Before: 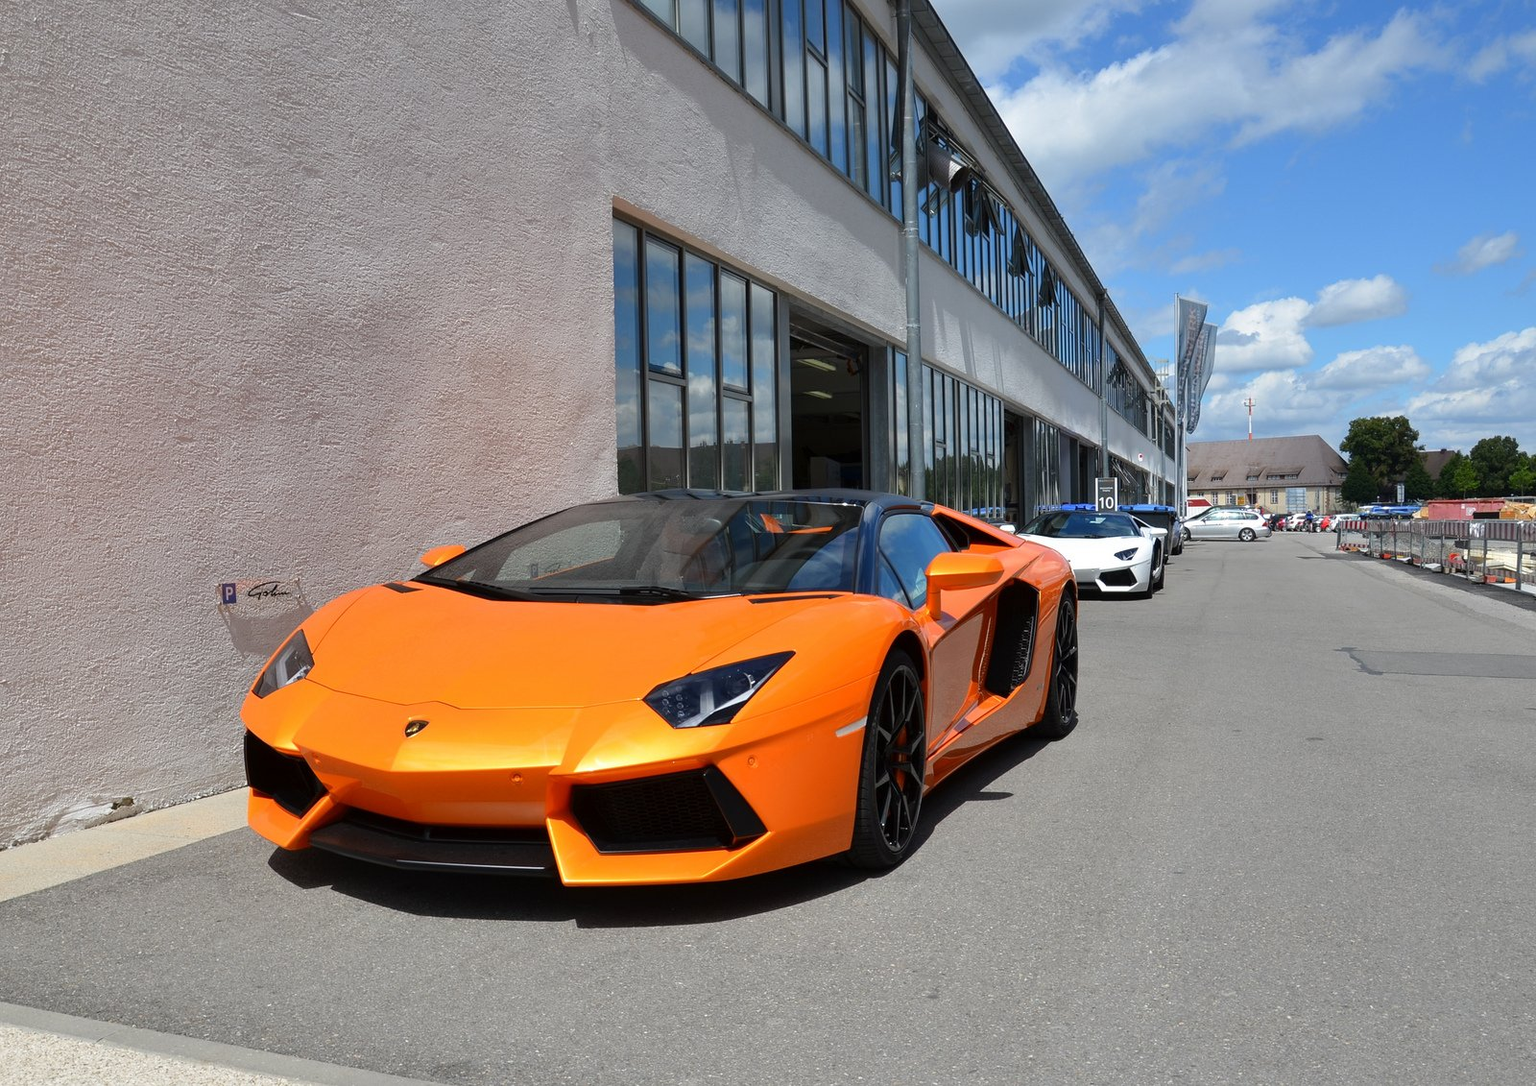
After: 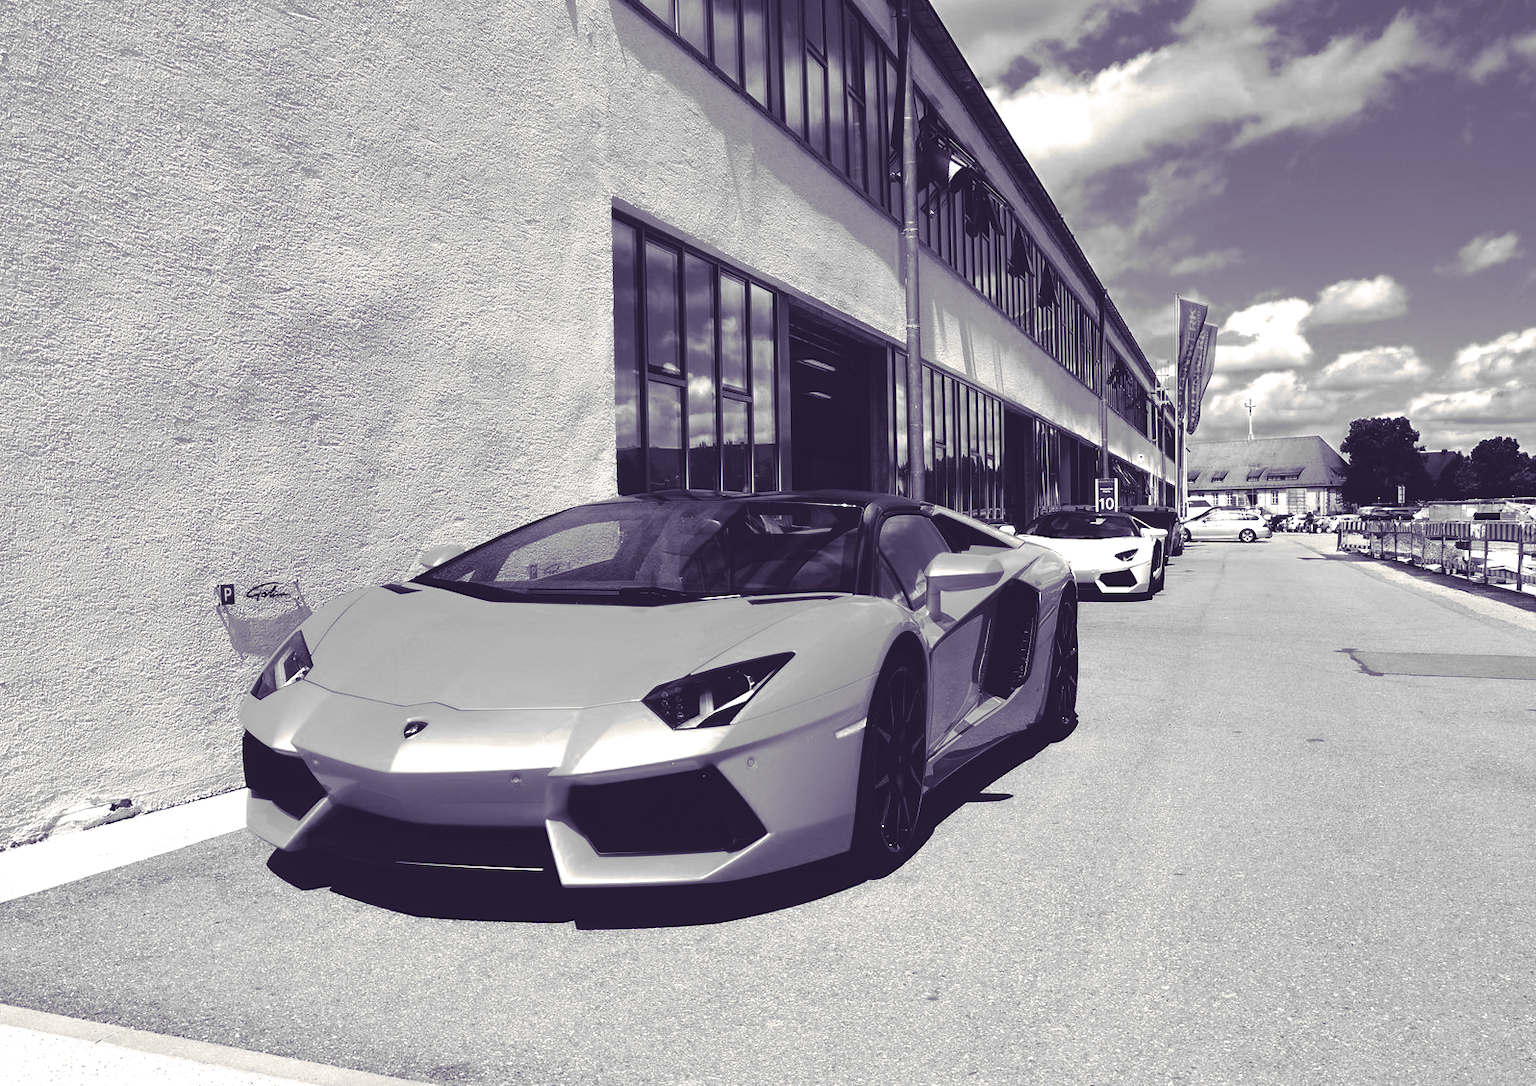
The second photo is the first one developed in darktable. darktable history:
color zones: curves: ch0 [(0.002, 0.593) (0.143, 0.417) (0.285, 0.541) (0.455, 0.289) (0.608, 0.327) (0.727, 0.283) (0.869, 0.571) (1, 0.603)]; ch1 [(0, 0) (0.143, 0) (0.286, 0) (0.429, 0) (0.571, 0) (0.714, 0) (0.857, 0)]
base curve: curves: ch0 [(0, 0.02) (0.083, 0.036) (1, 1)], preserve colors none
crop and rotate: left 0.126%
exposure: black level correction 0, exposure 1 EV, compensate exposure bias true, compensate highlight preservation false
split-toning: shadows › hue 255.6°, shadows › saturation 0.66, highlights › hue 43.2°, highlights › saturation 0.68, balance -50.1
